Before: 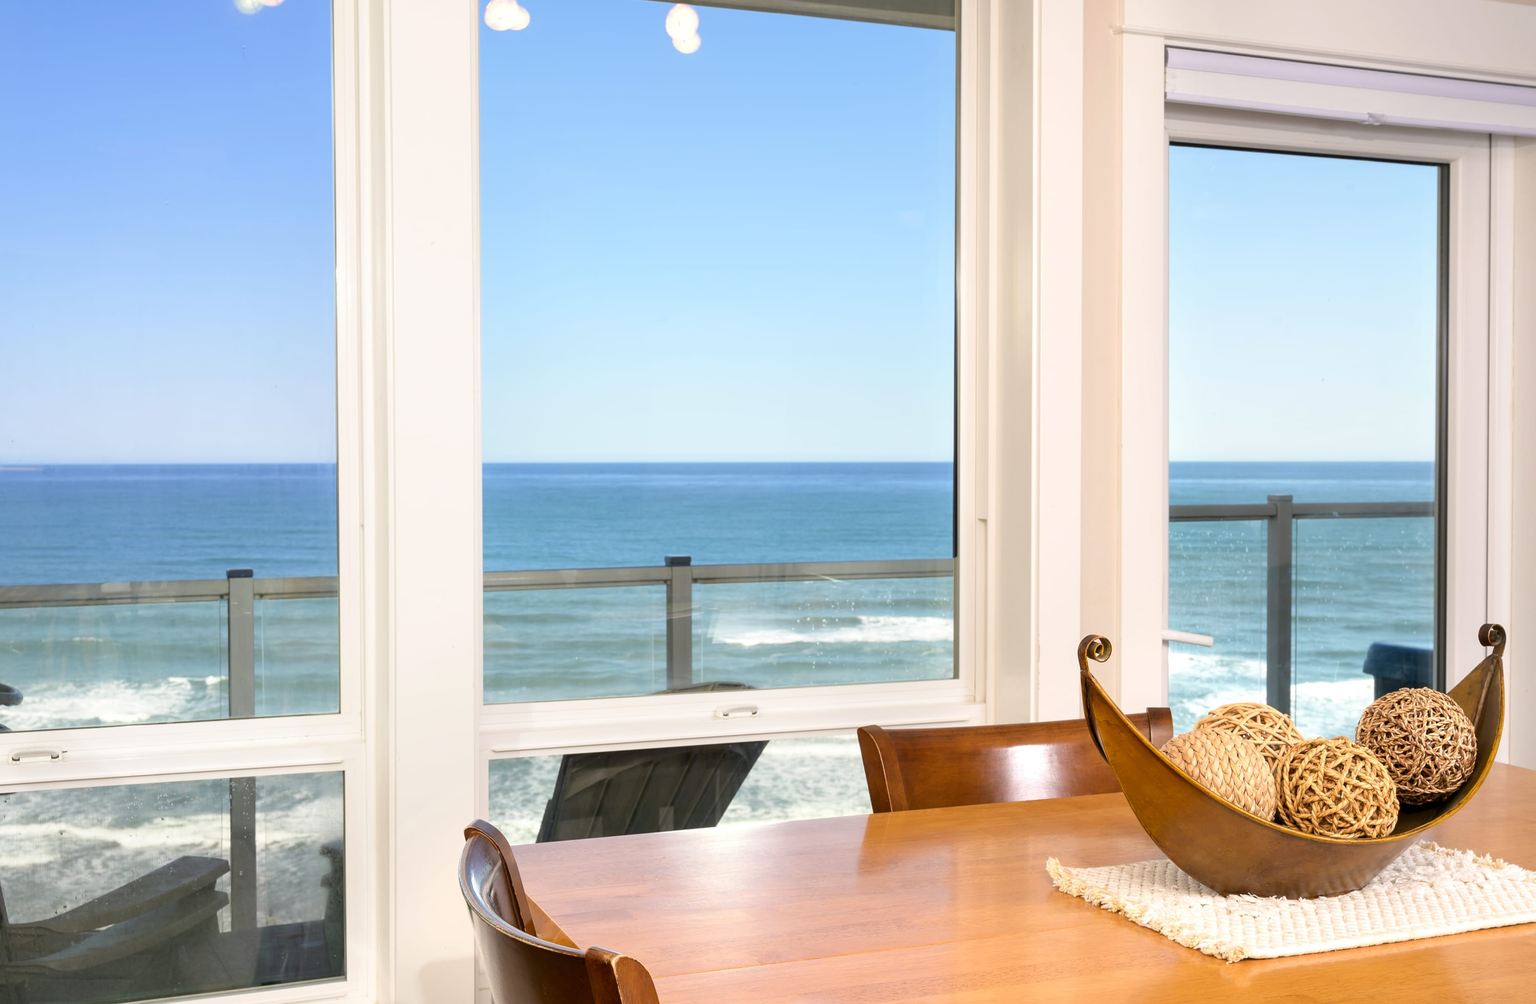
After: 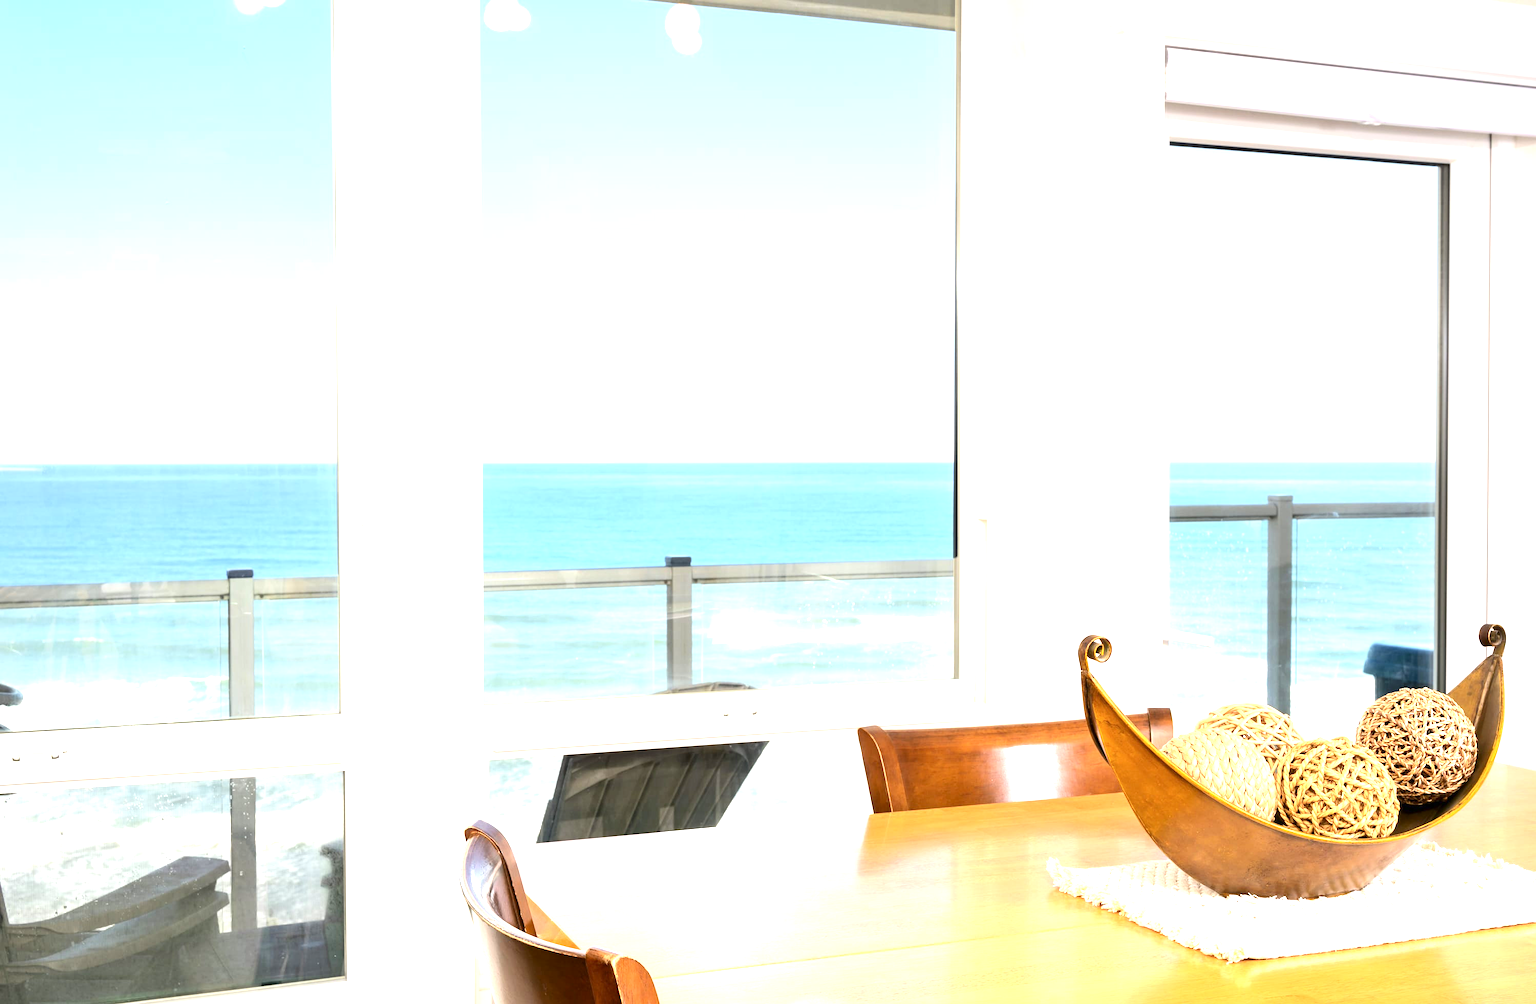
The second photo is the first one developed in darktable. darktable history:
contrast brightness saturation: contrast 0.14
exposure: black level correction 0, exposure 1.388 EV, compensate exposure bias true, compensate highlight preservation false
